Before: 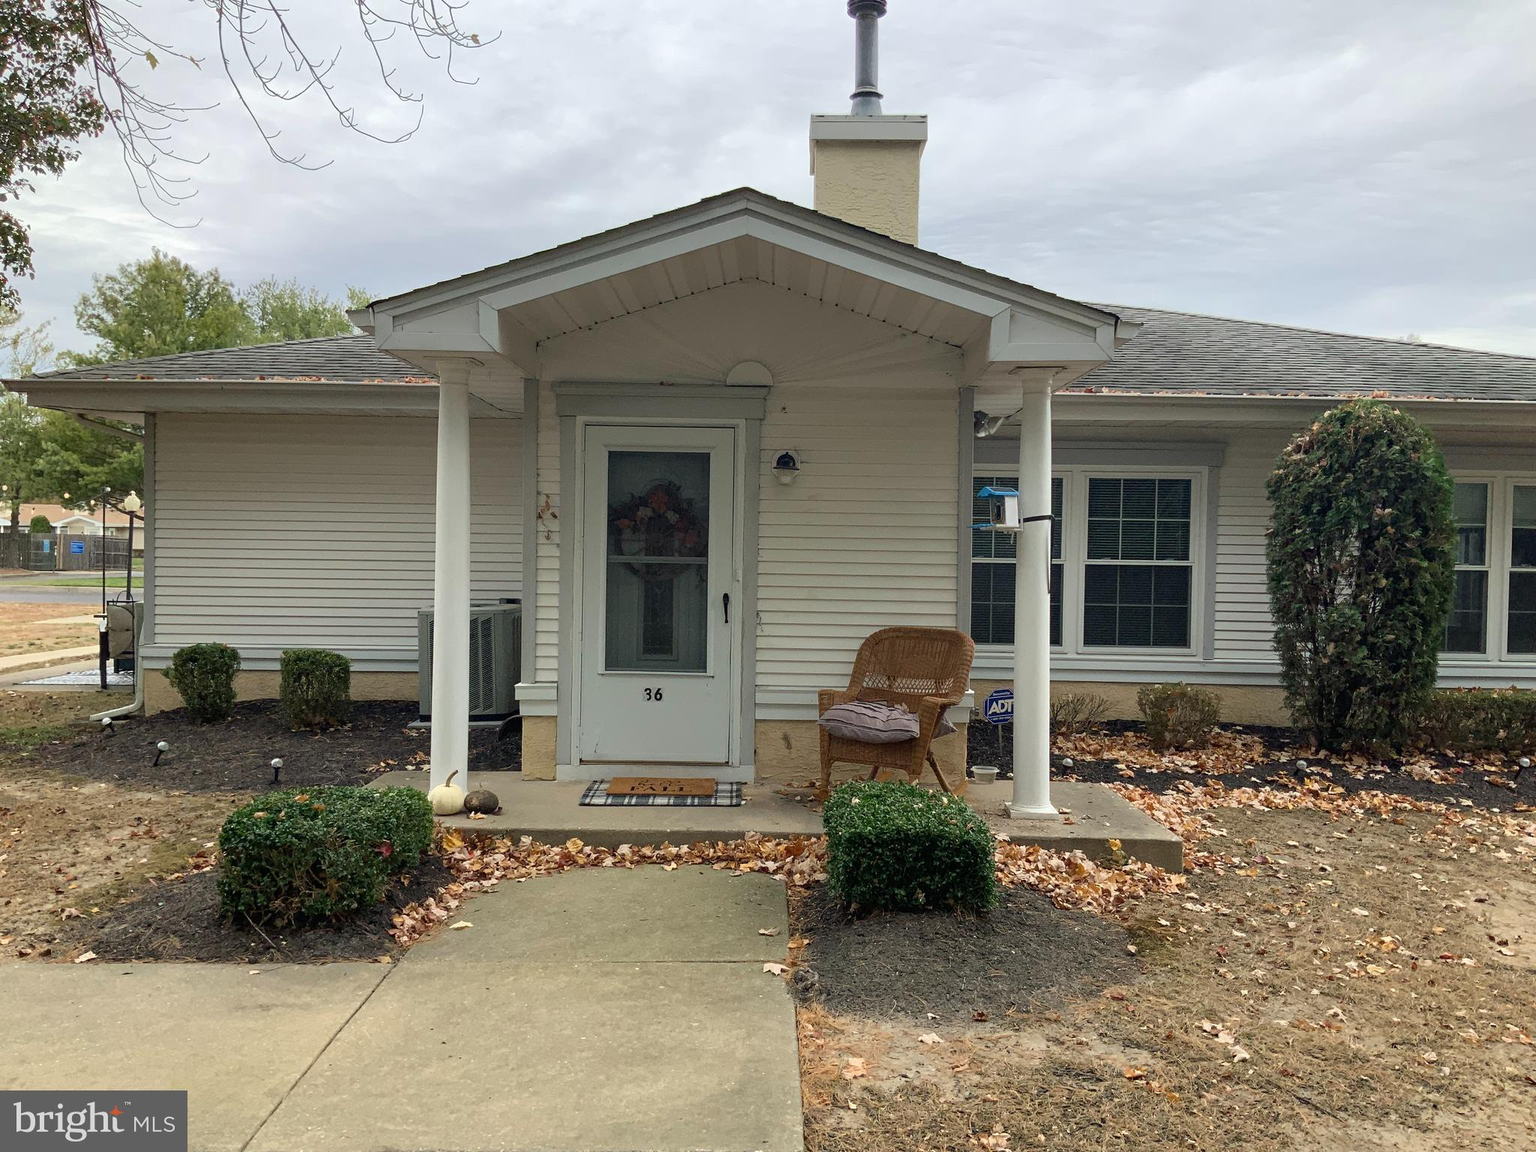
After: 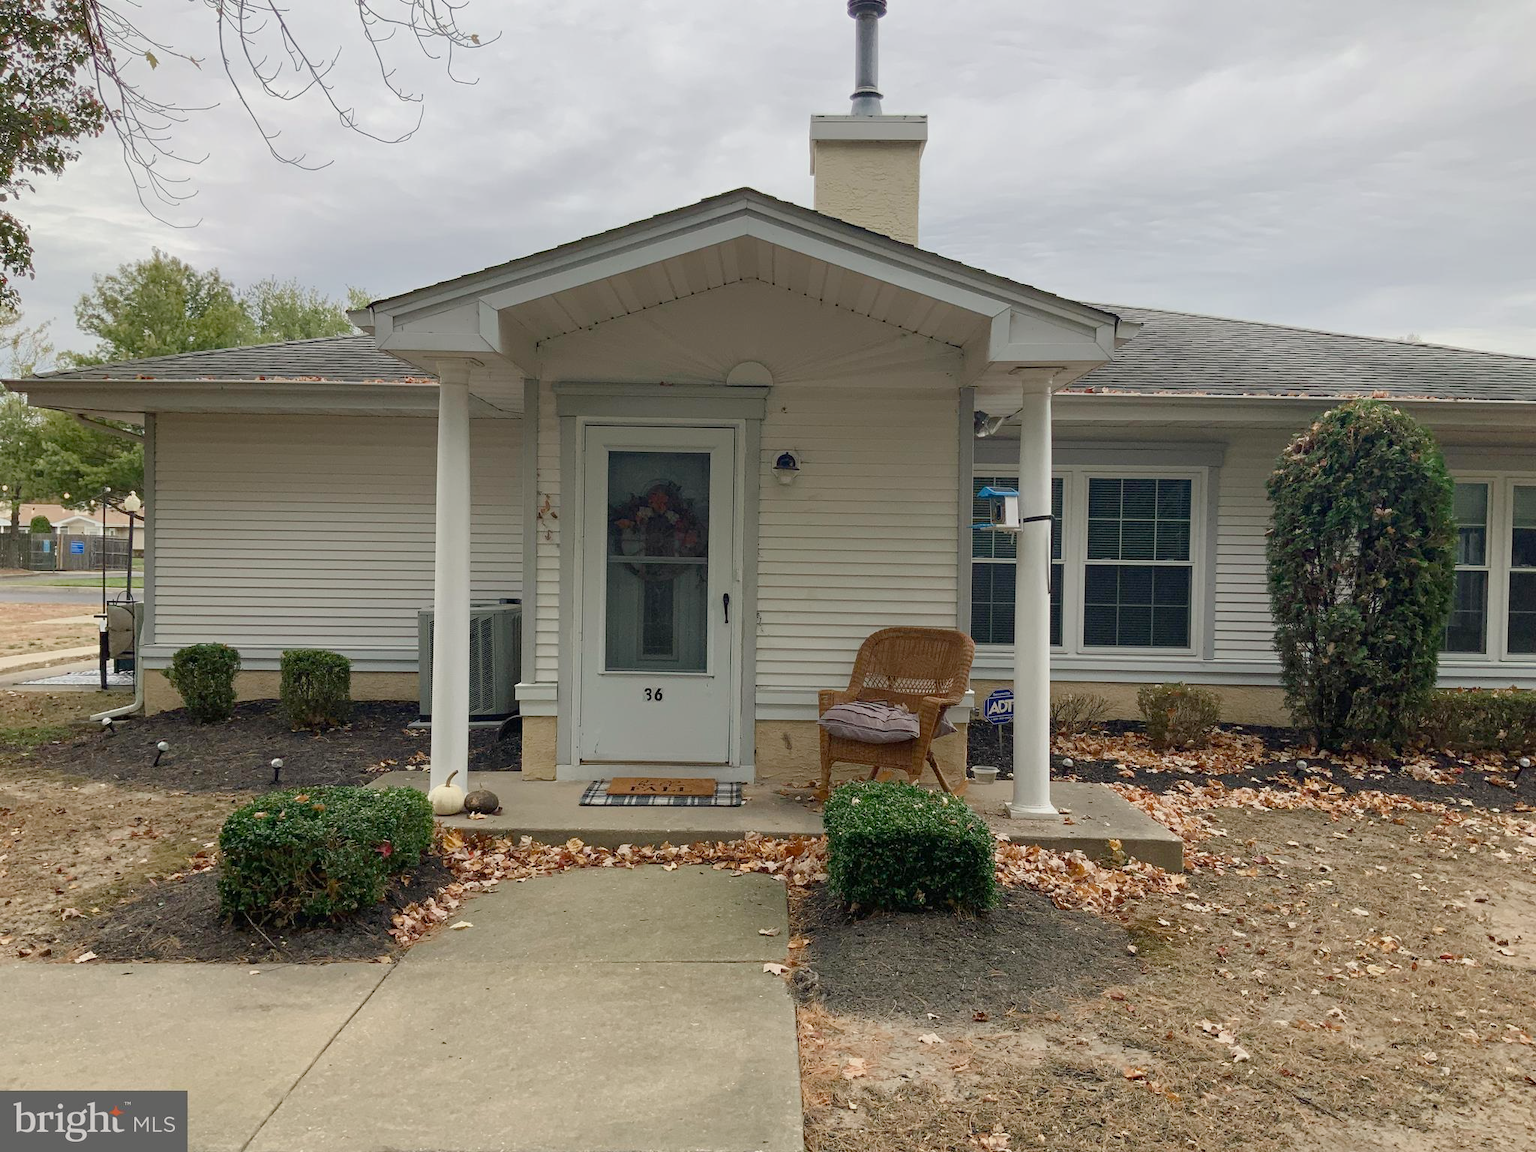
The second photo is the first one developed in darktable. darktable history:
exposure: compensate highlight preservation false
color balance rgb: highlights gain › chroma 1.024%, highlights gain › hue 68.7°, perceptual saturation grading › global saturation 0.974%, perceptual saturation grading › highlights -32.593%, perceptual saturation grading › mid-tones 5.506%, perceptual saturation grading › shadows 19.035%, contrast -10.005%
